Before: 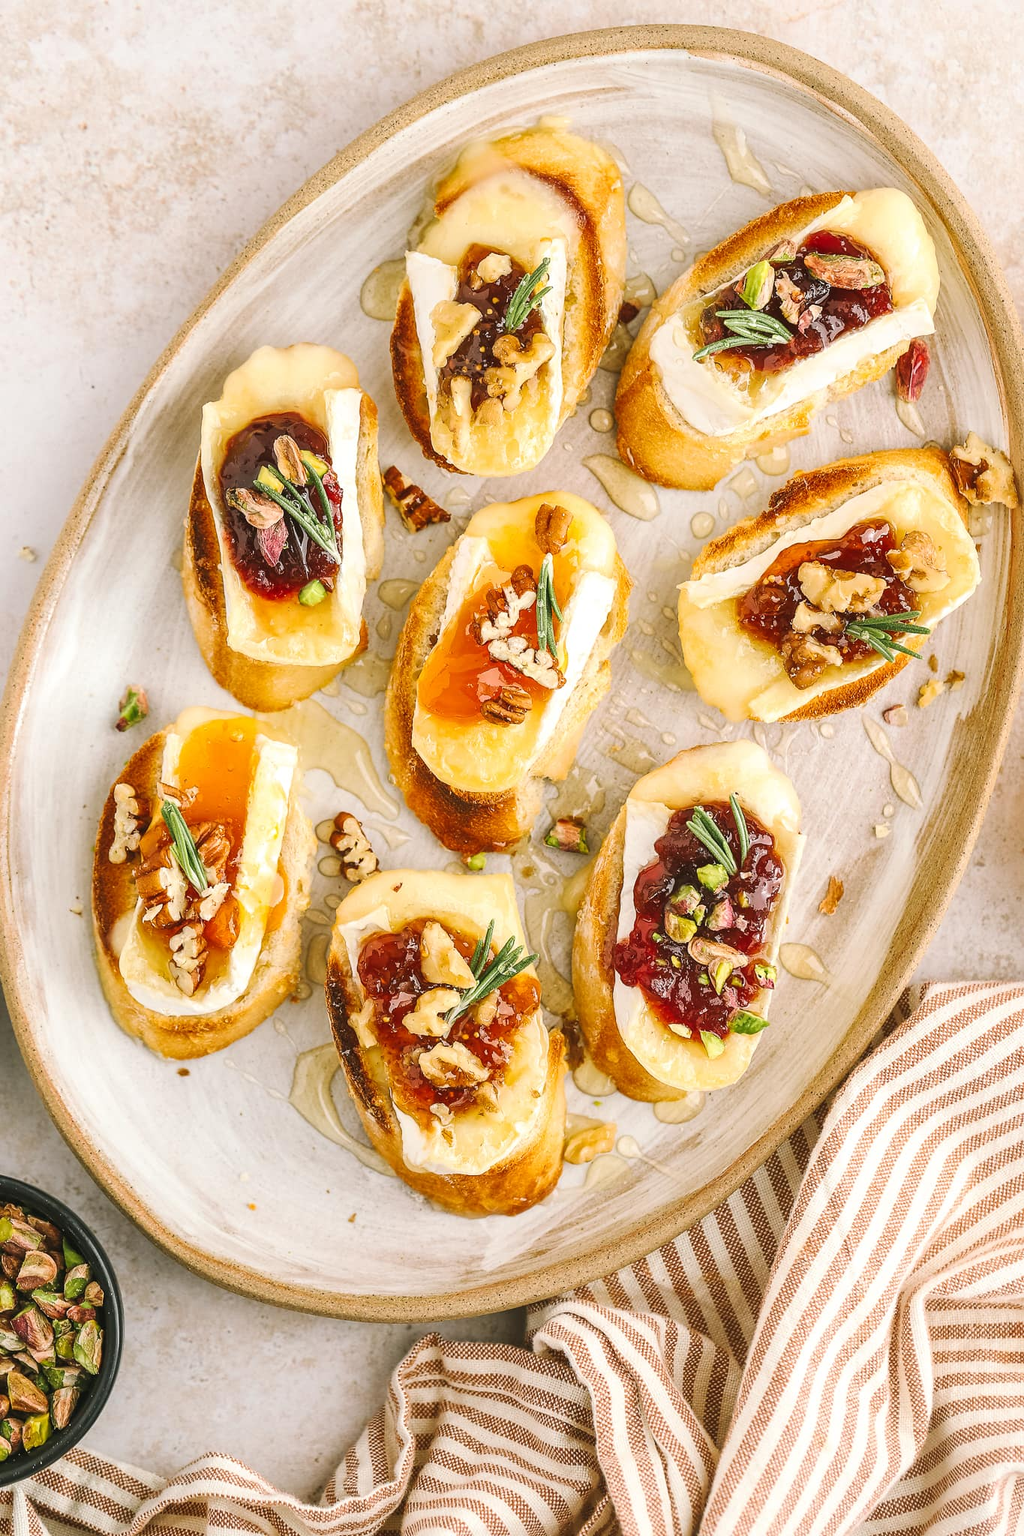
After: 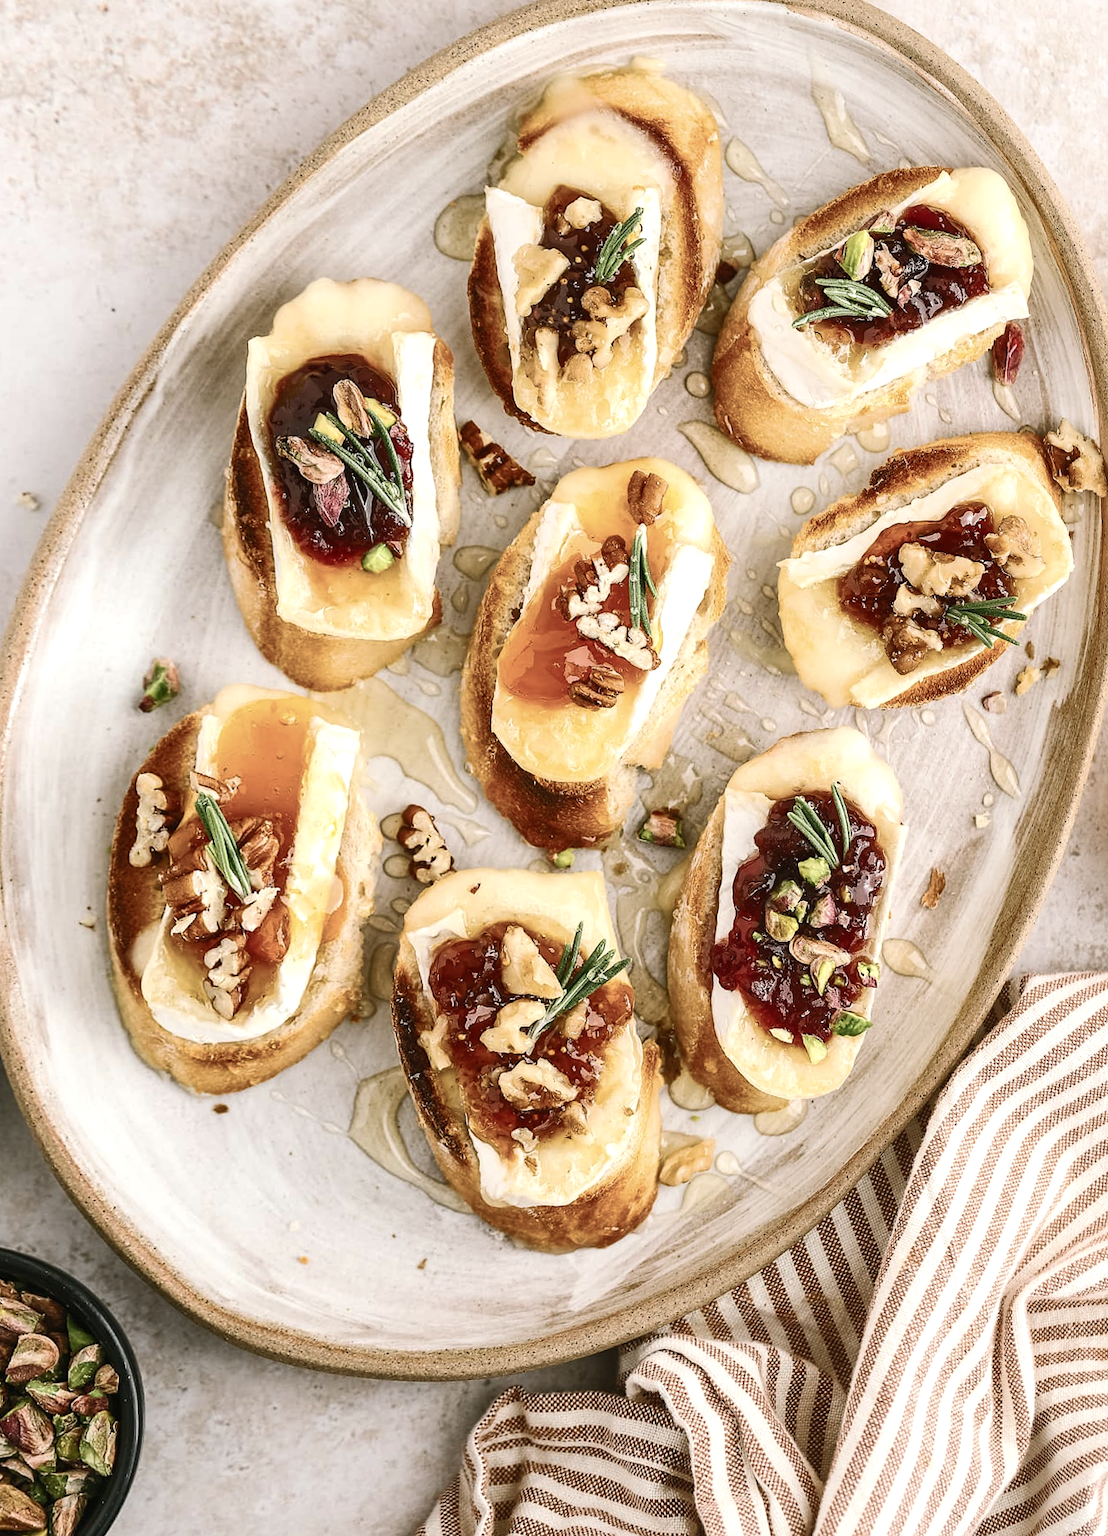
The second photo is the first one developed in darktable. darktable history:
sharpen: radius 2.883, amount 0.868, threshold 47.523
color balance rgb: perceptual saturation grading › highlights -31.88%, perceptual saturation grading › mid-tones 5.8%, perceptual saturation grading › shadows 18.12%, perceptual brilliance grading › highlights 3.62%, perceptual brilliance grading › mid-tones -18.12%, perceptual brilliance grading › shadows -41.3%
rotate and perspective: rotation -0.013°, lens shift (vertical) -0.027, lens shift (horizontal) 0.178, crop left 0.016, crop right 0.989, crop top 0.082, crop bottom 0.918
exposure: compensate highlight preservation false
